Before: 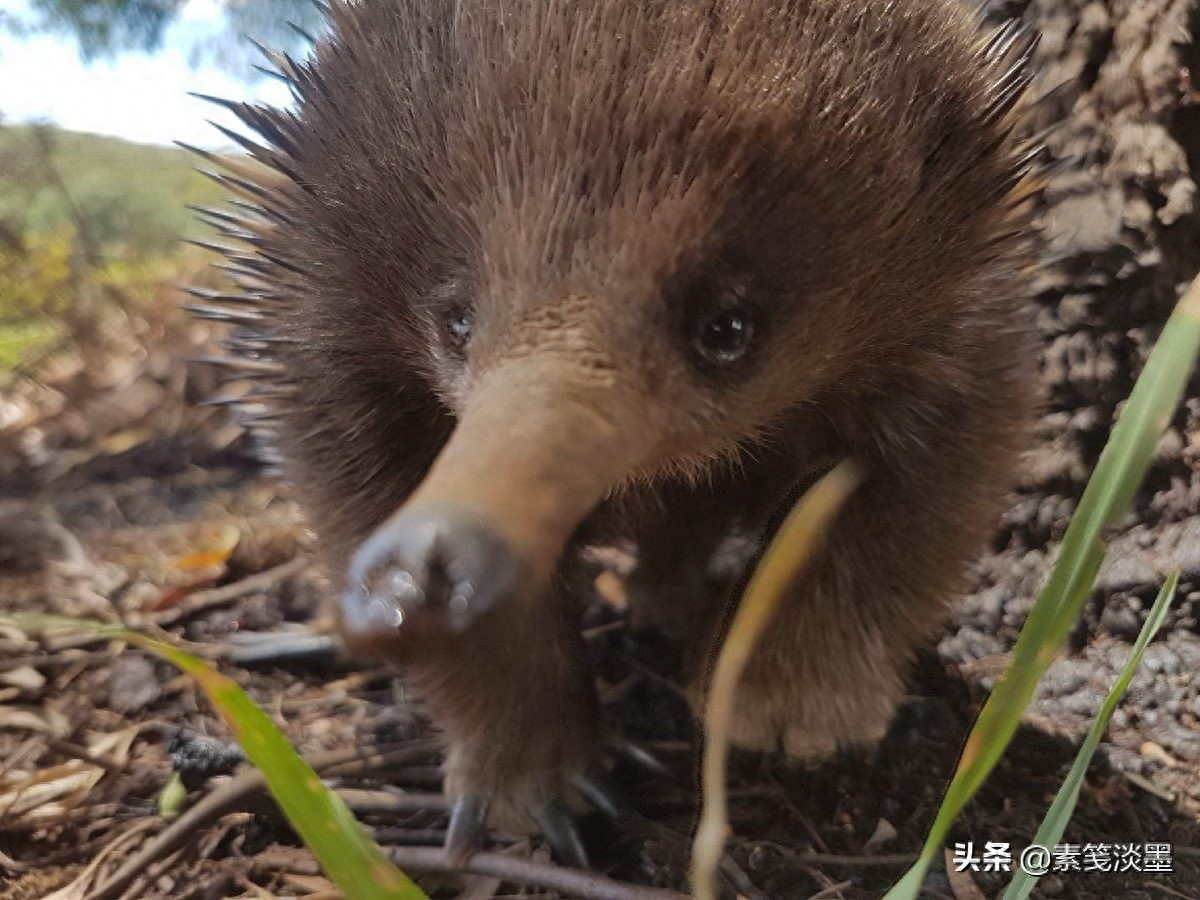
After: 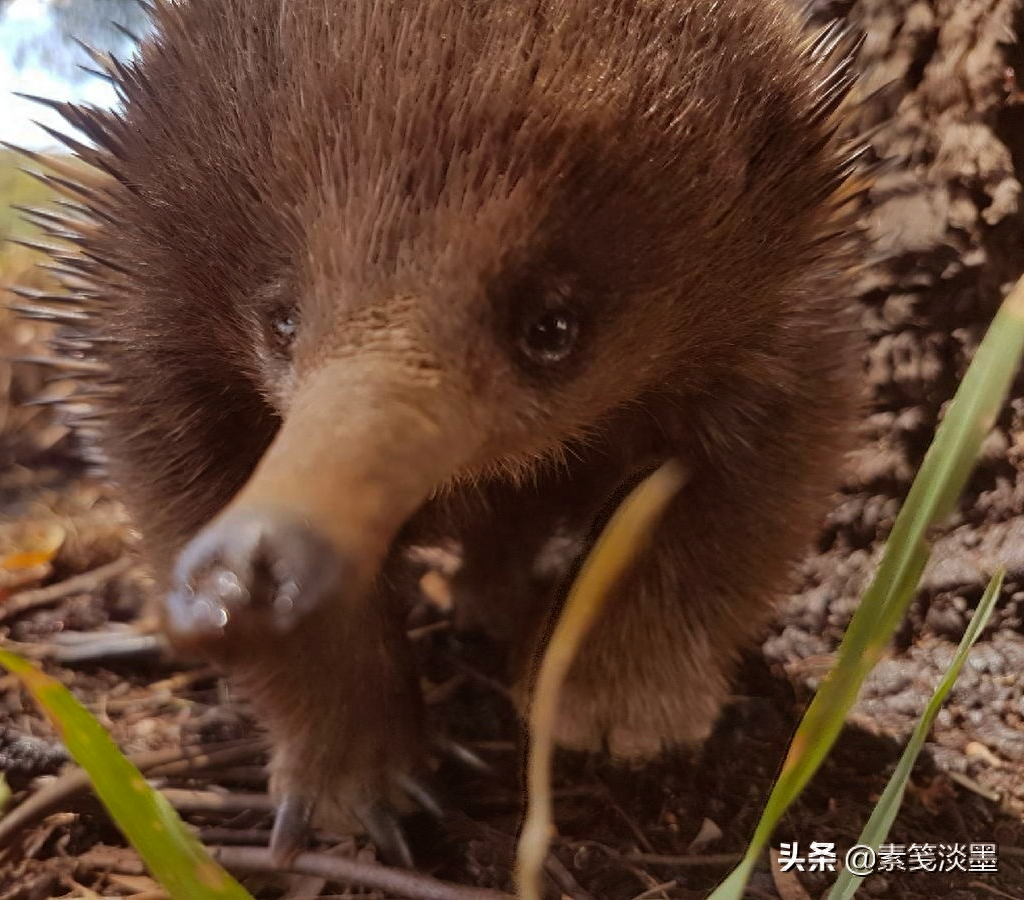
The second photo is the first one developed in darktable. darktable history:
rgb levels: mode RGB, independent channels, levels [[0, 0.5, 1], [0, 0.521, 1], [0, 0.536, 1]]
crop and rotate: left 14.584%
white balance: emerald 1
